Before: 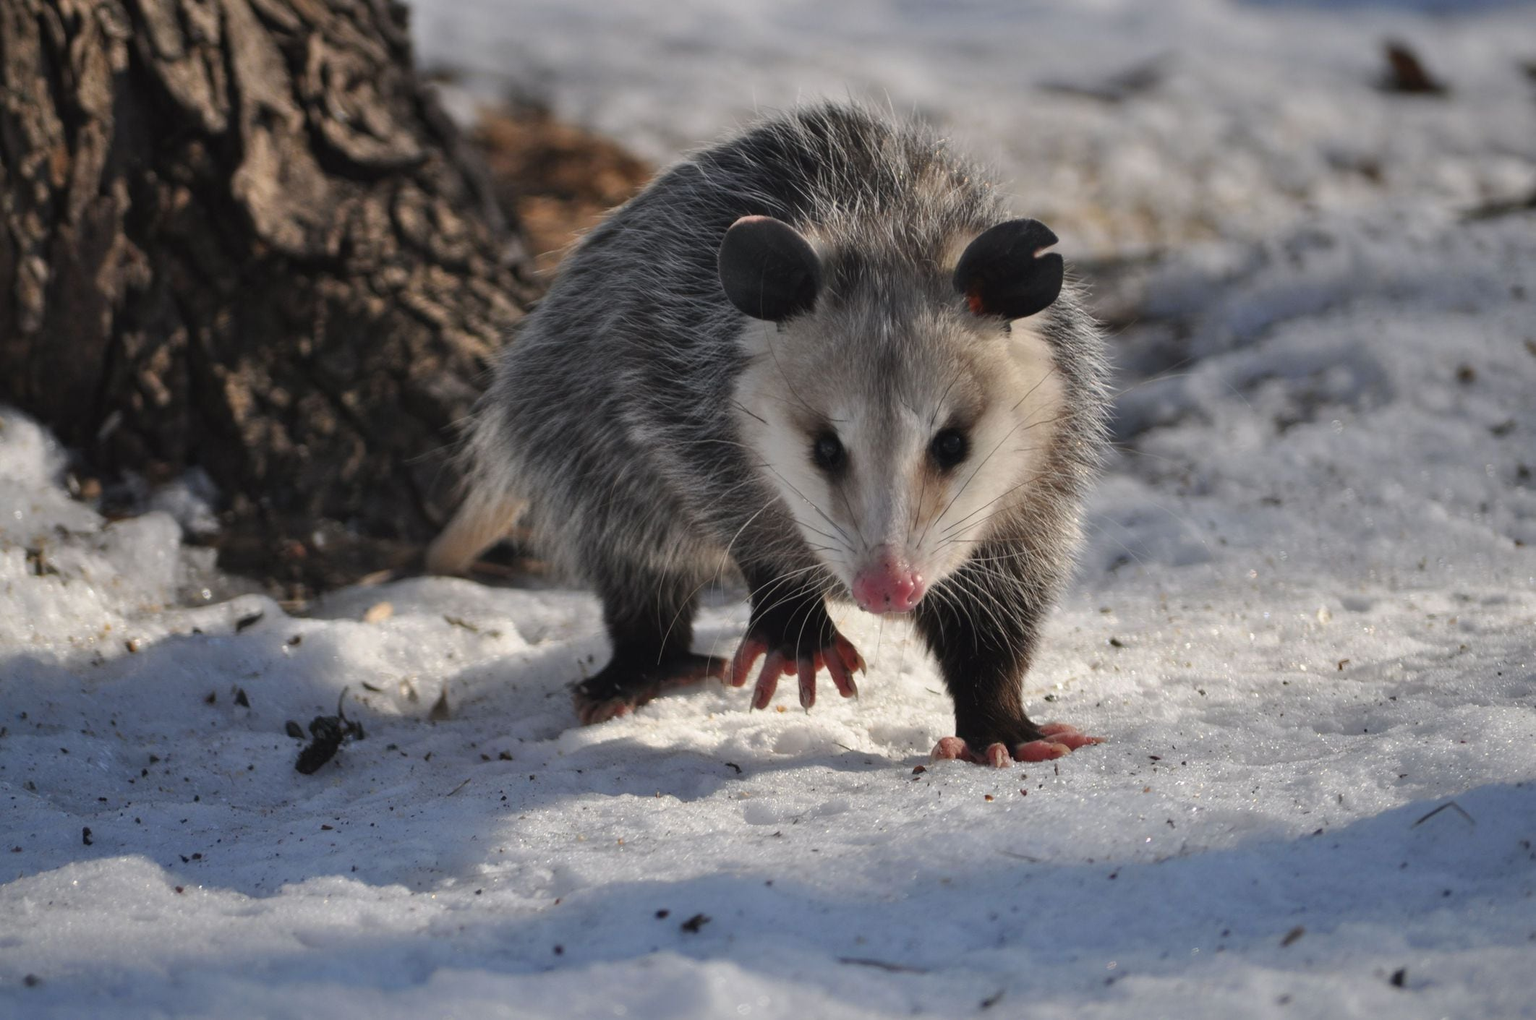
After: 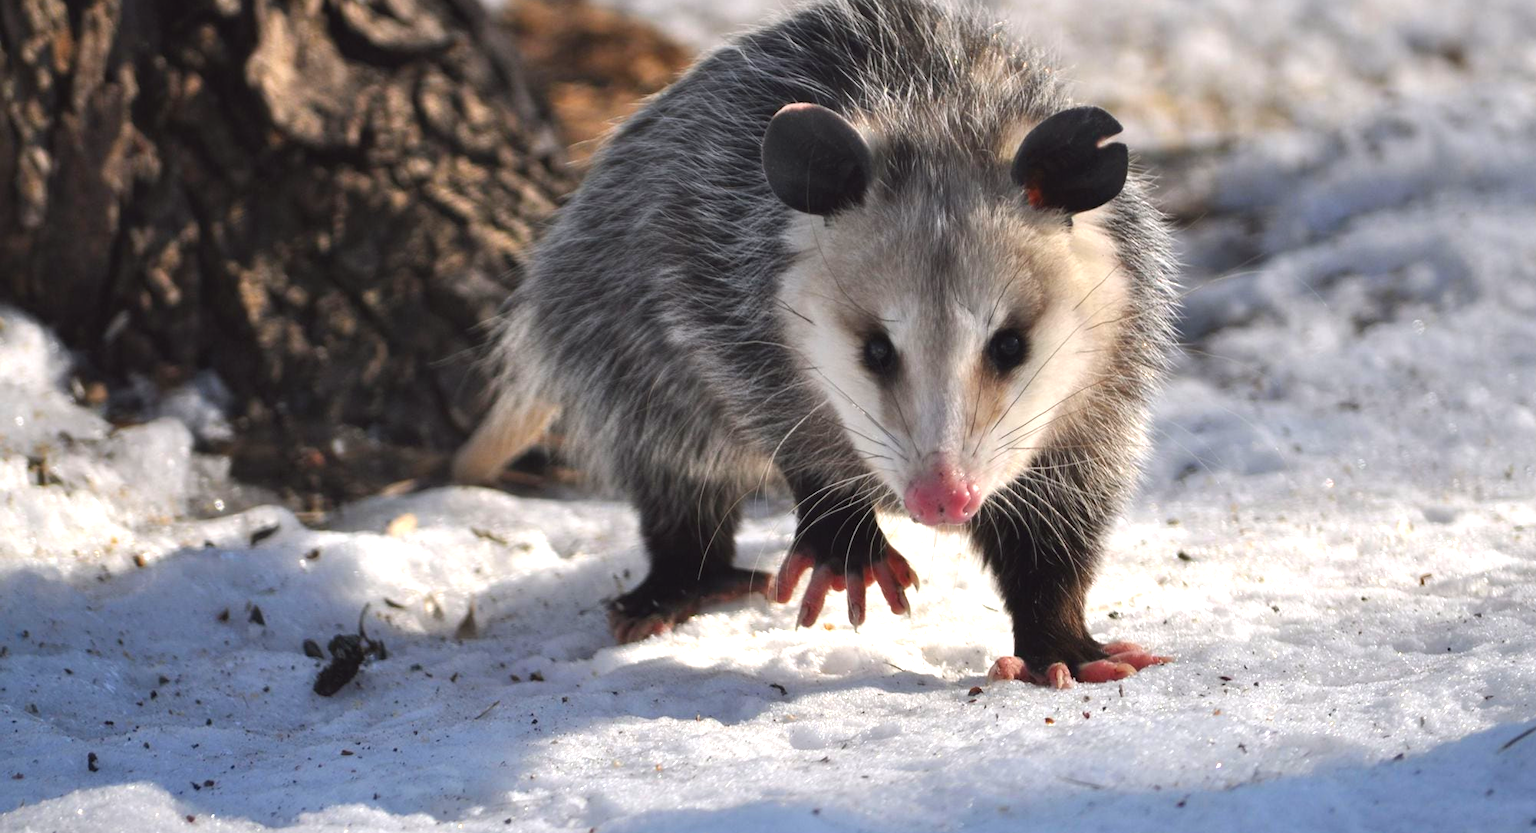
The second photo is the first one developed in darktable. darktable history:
color balance: lift [1, 1, 0.999, 1.001], gamma [1, 1.003, 1.005, 0.995], gain [1, 0.992, 0.988, 1.012], contrast 5%, output saturation 110%
crop and rotate: angle 0.03°, top 11.643%, right 5.651%, bottom 11.189%
exposure: black level correction 0, exposure 0.7 EV, compensate exposure bias true, compensate highlight preservation false
